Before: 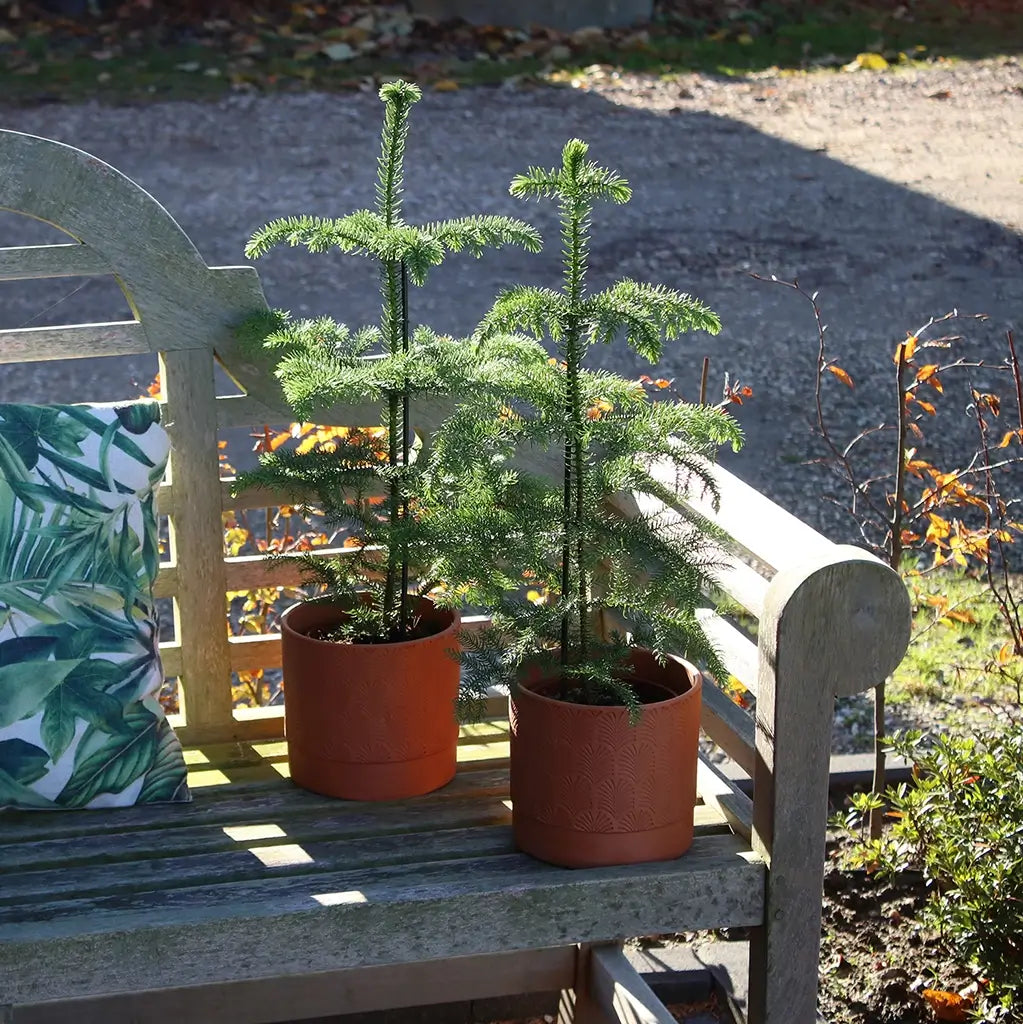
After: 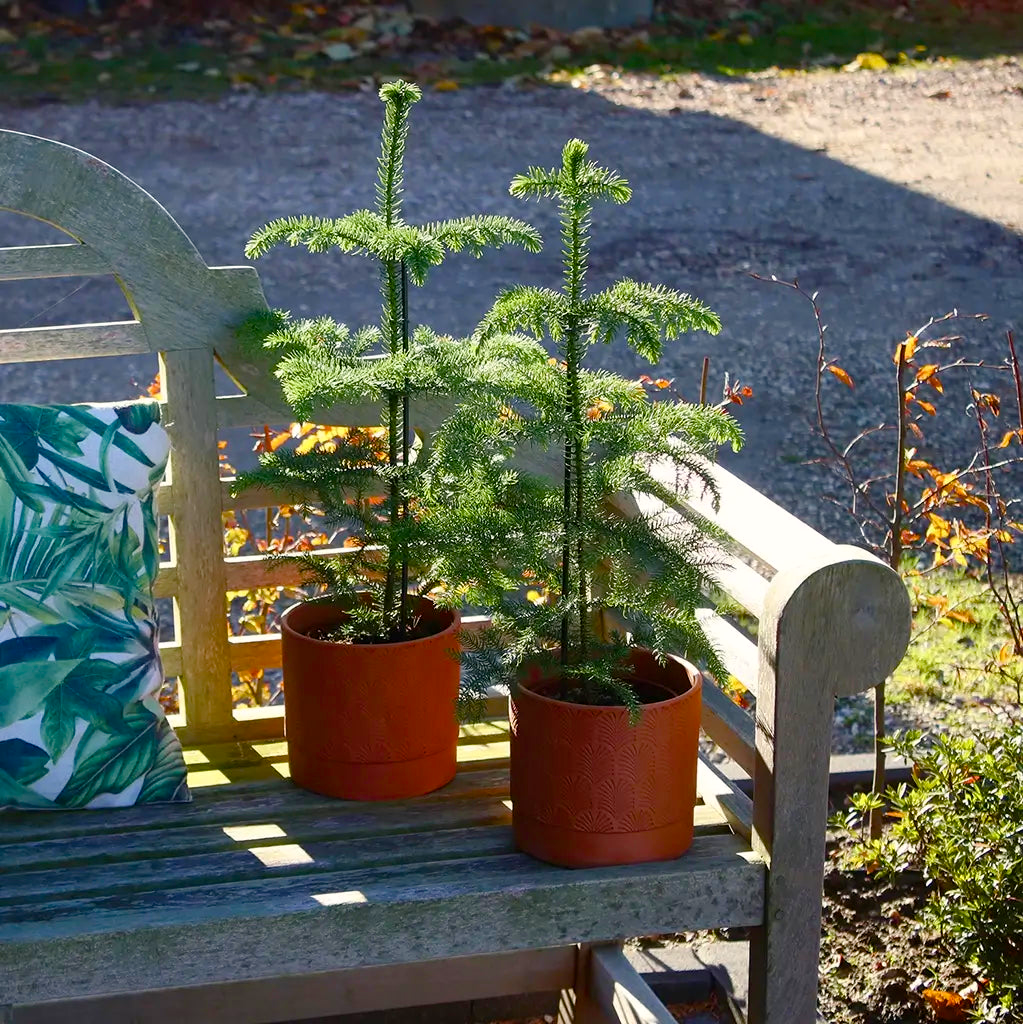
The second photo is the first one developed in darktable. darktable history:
color balance rgb: highlights gain › chroma 1.003%, highlights gain › hue 70.13°, perceptual saturation grading › global saturation 20%, perceptual saturation grading › highlights -25.079%, perceptual saturation grading › shadows 49.652%, global vibrance 20%
